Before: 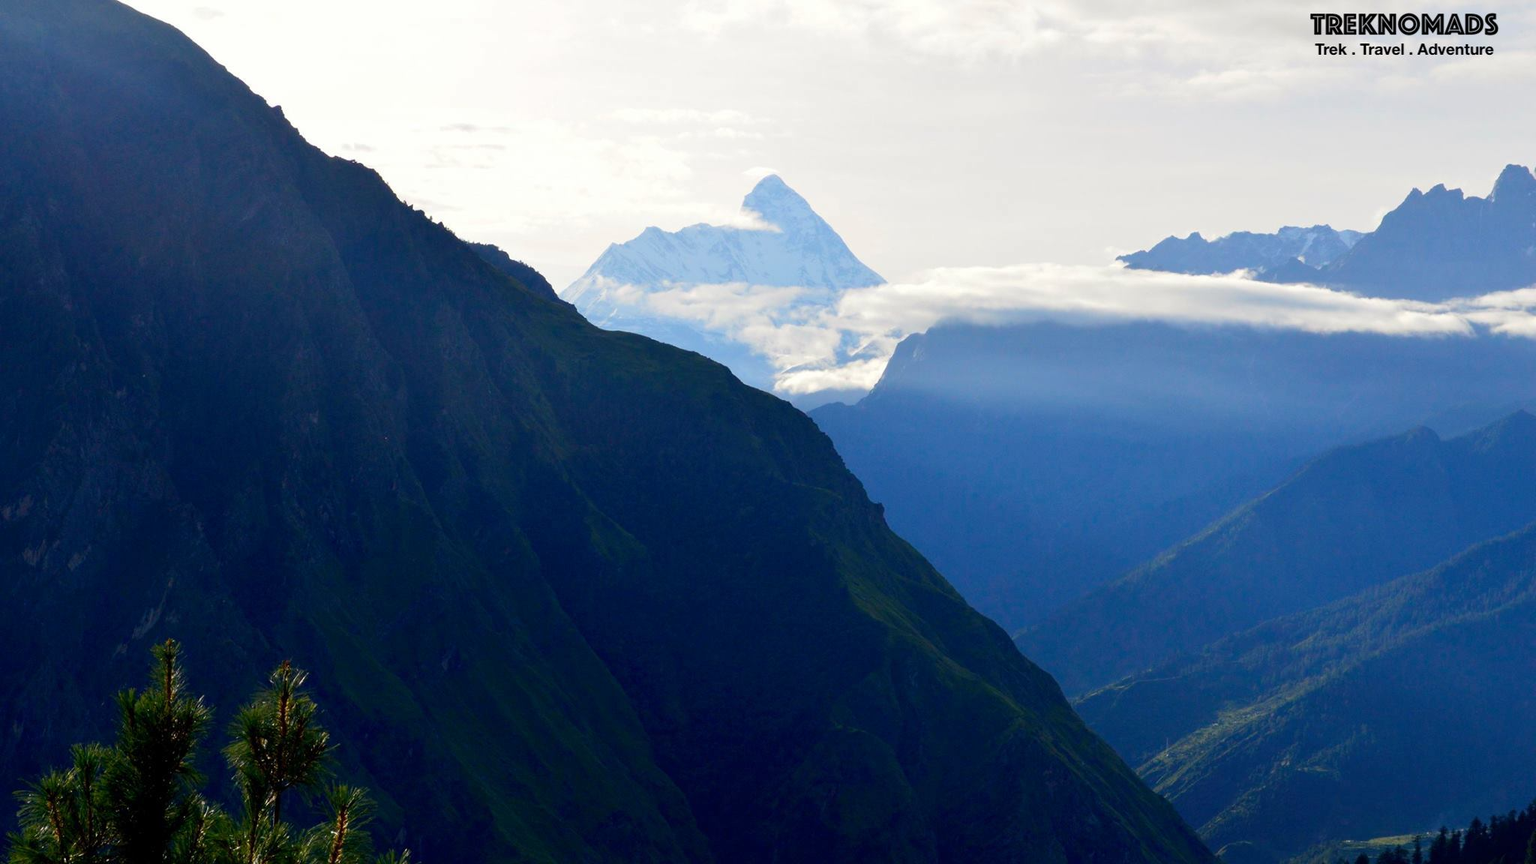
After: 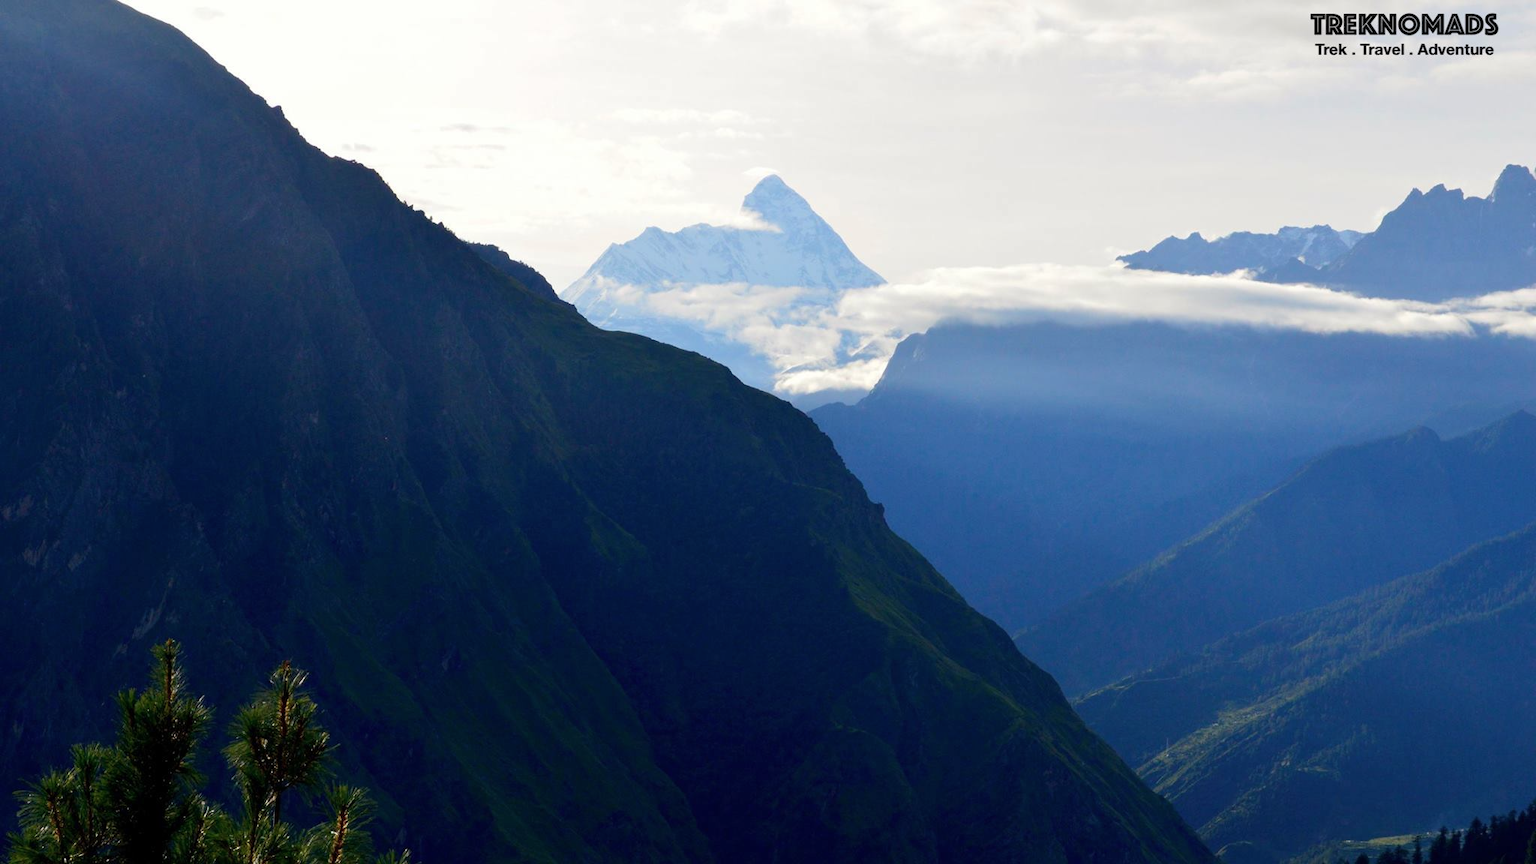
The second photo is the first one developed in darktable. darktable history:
contrast brightness saturation: contrast 0.006, saturation -0.062
